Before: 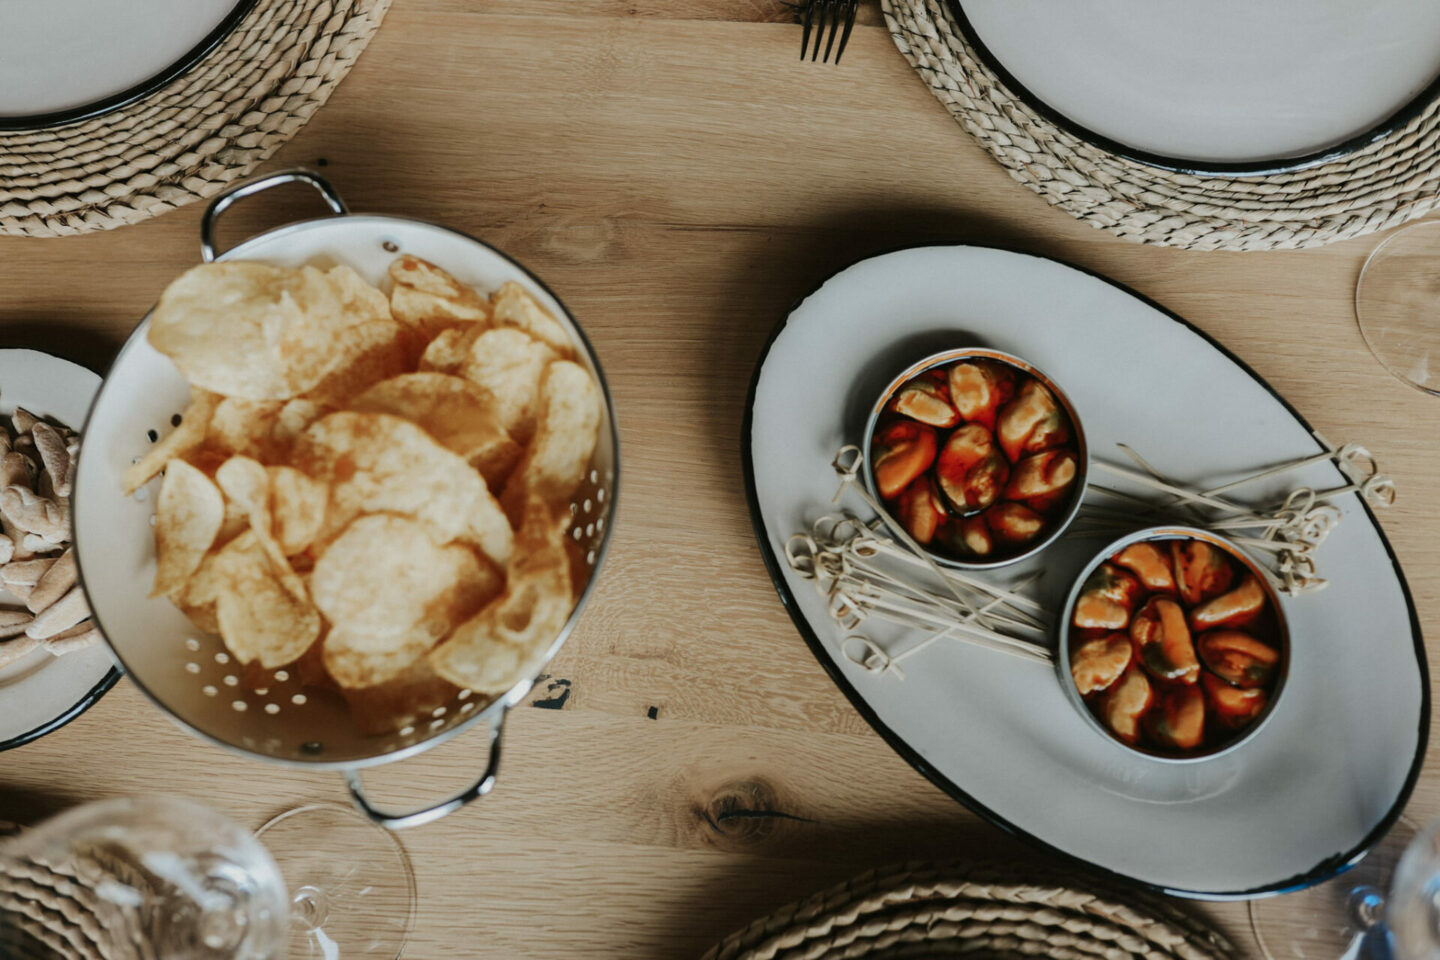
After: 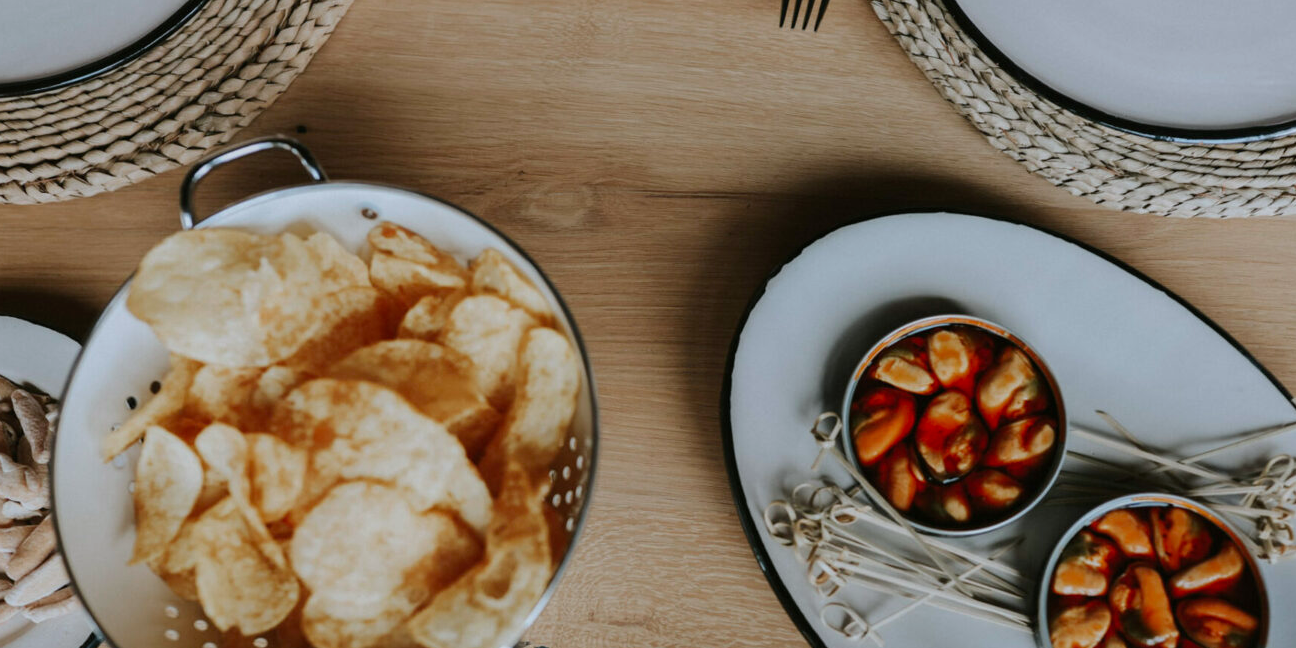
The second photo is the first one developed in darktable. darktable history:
exposure: exposure -0.151 EV, compensate highlight preservation false
white balance: red 0.984, blue 1.059
crop: left 1.509%, top 3.452%, right 7.696%, bottom 28.452%
